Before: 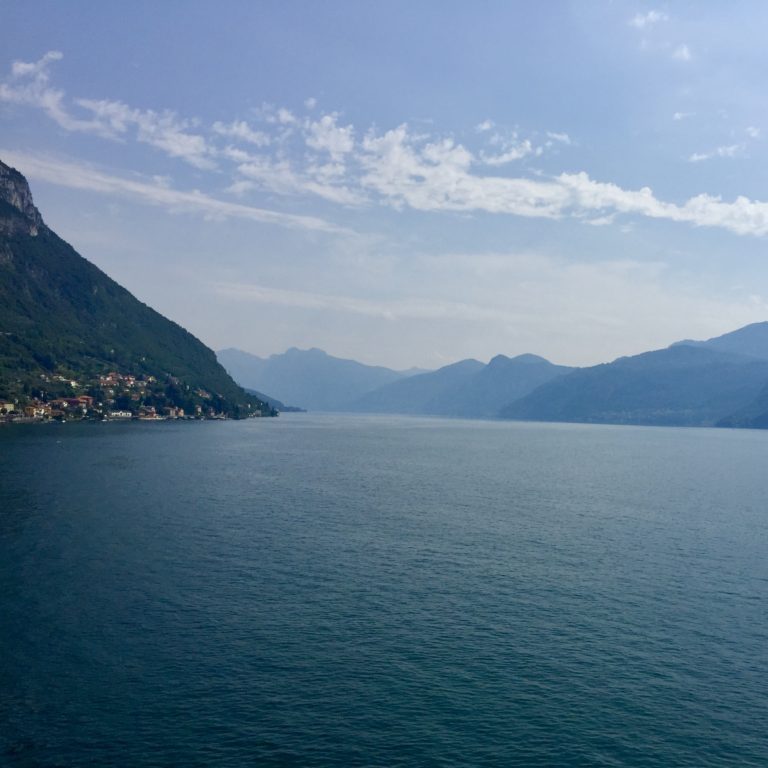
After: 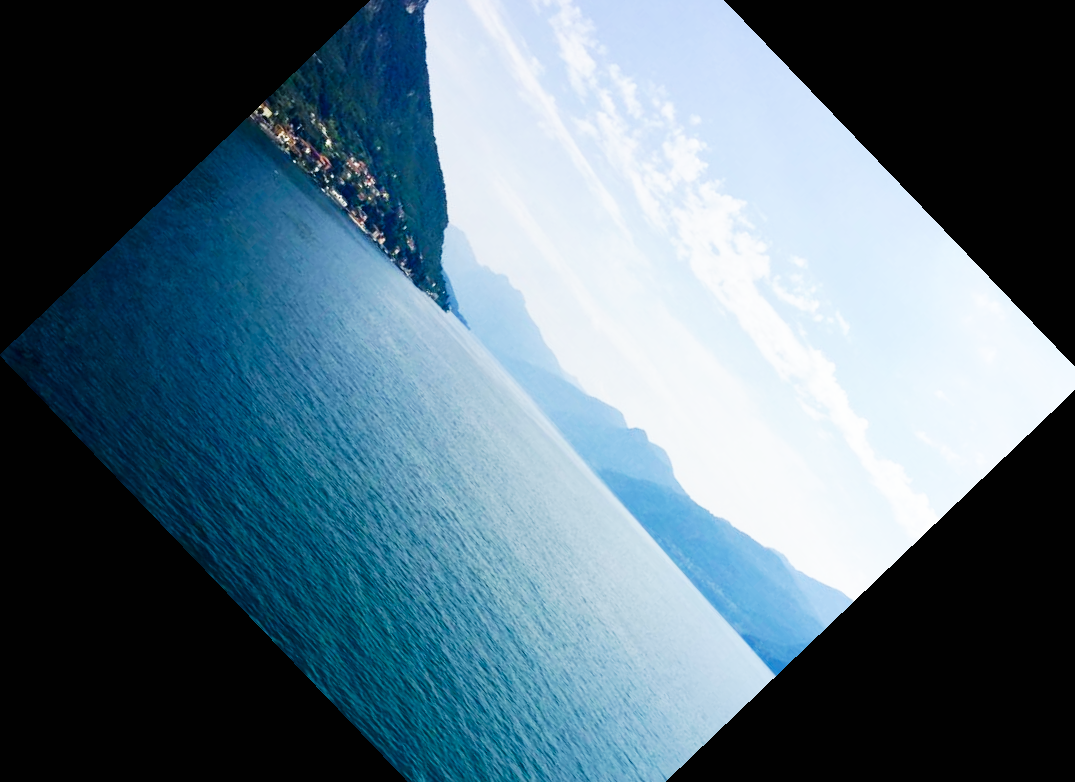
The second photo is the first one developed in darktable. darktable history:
crop and rotate: angle -46.26°, top 16.234%, right 0.912%, bottom 11.704%
base curve: curves: ch0 [(0, 0) (0.007, 0.004) (0.027, 0.03) (0.046, 0.07) (0.207, 0.54) (0.442, 0.872) (0.673, 0.972) (1, 1)], preserve colors none
